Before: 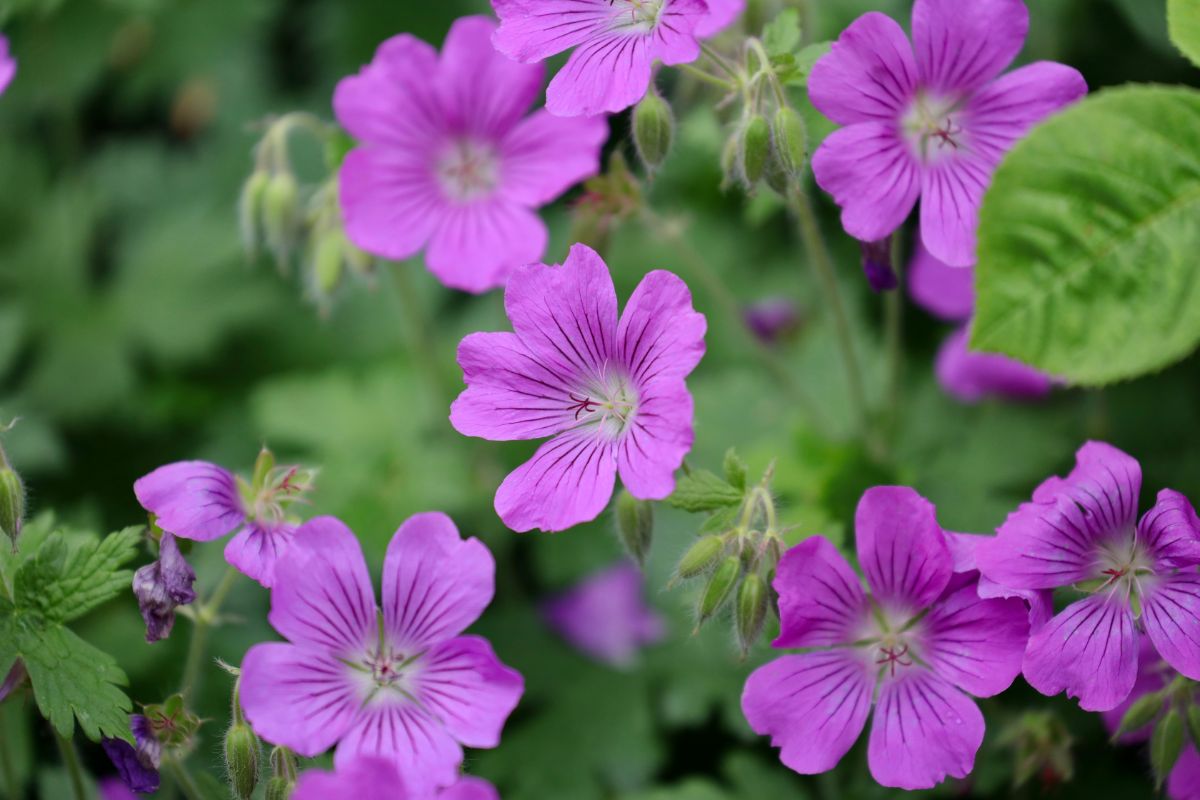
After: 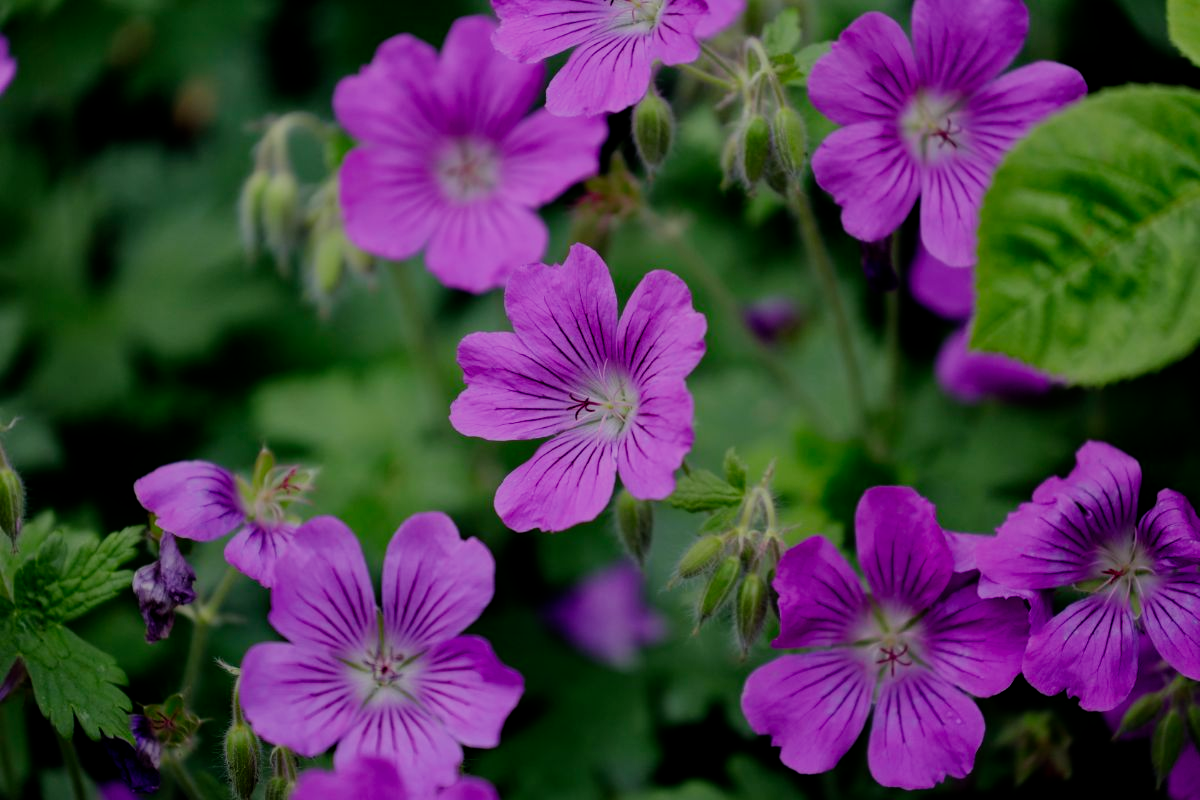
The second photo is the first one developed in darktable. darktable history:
color balance: gamma [0.9, 0.988, 0.975, 1.025], gain [1.05, 1, 1, 1]
filmic rgb: middle gray luminance 29%, black relative exposure -10.3 EV, white relative exposure 5.5 EV, threshold 6 EV, target black luminance 0%, hardness 3.95, latitude 2.04%, contrast 1.132, highlights saturation mix 5%, shadows ↔ highlights balance 15.11%, add noise in highlights 0, preserve chrominance no, color science v3 (2019), use custom middle-gray values true, iterations of high-quality reconstruction 0, contrast in highlights soft, enable highlight reconstruction true
